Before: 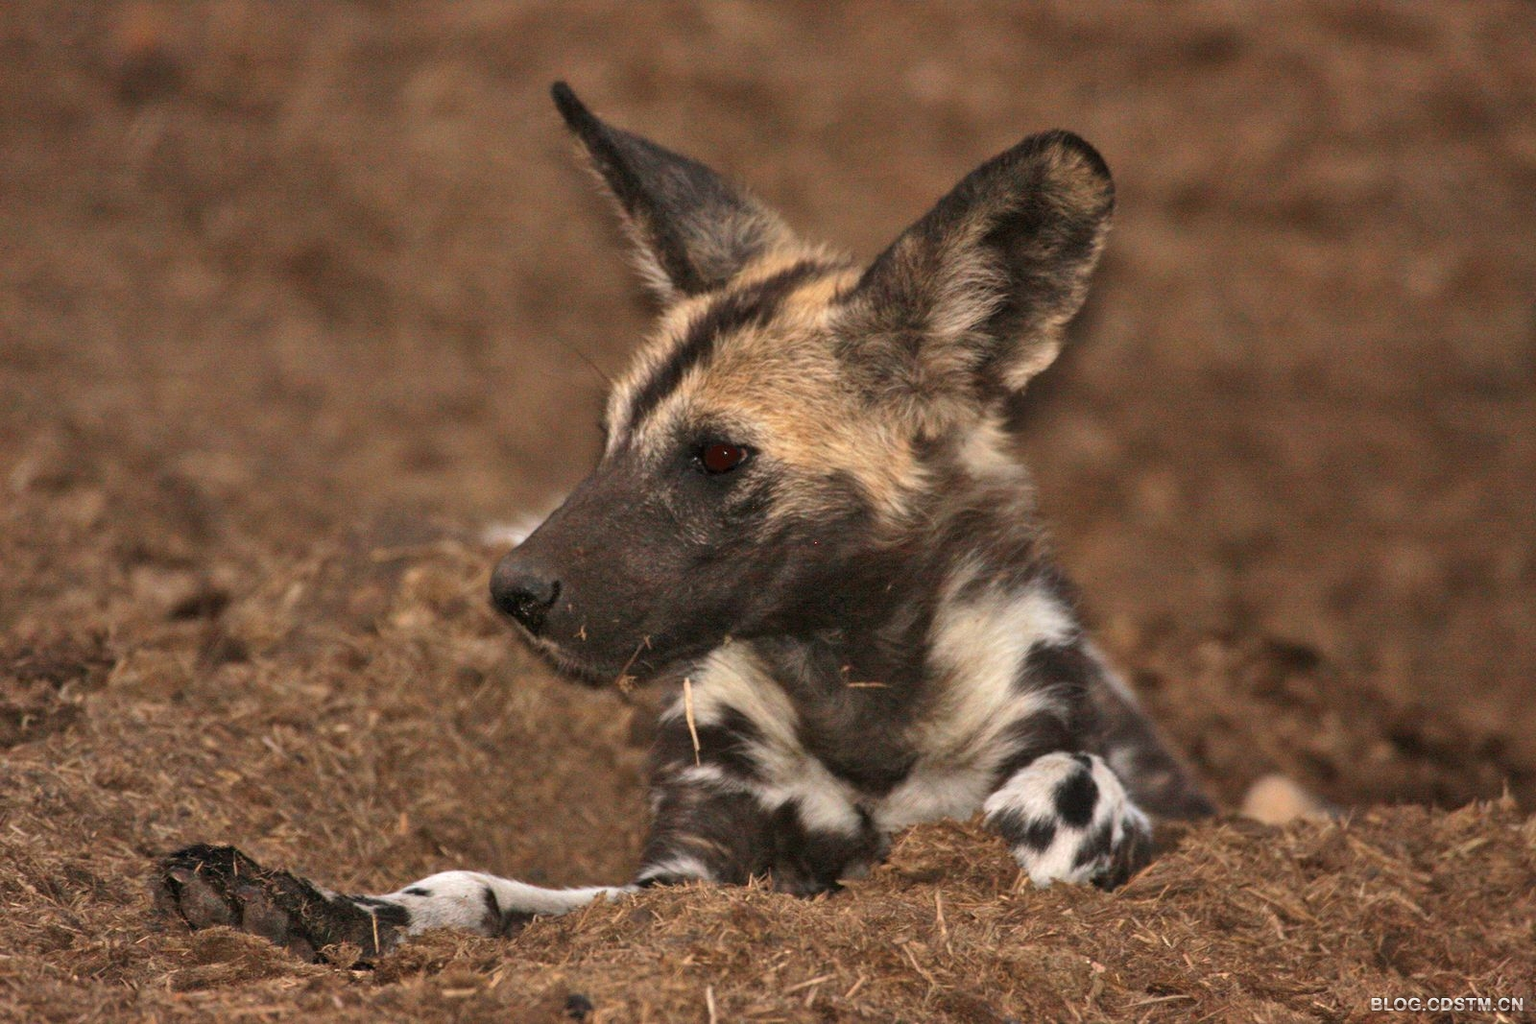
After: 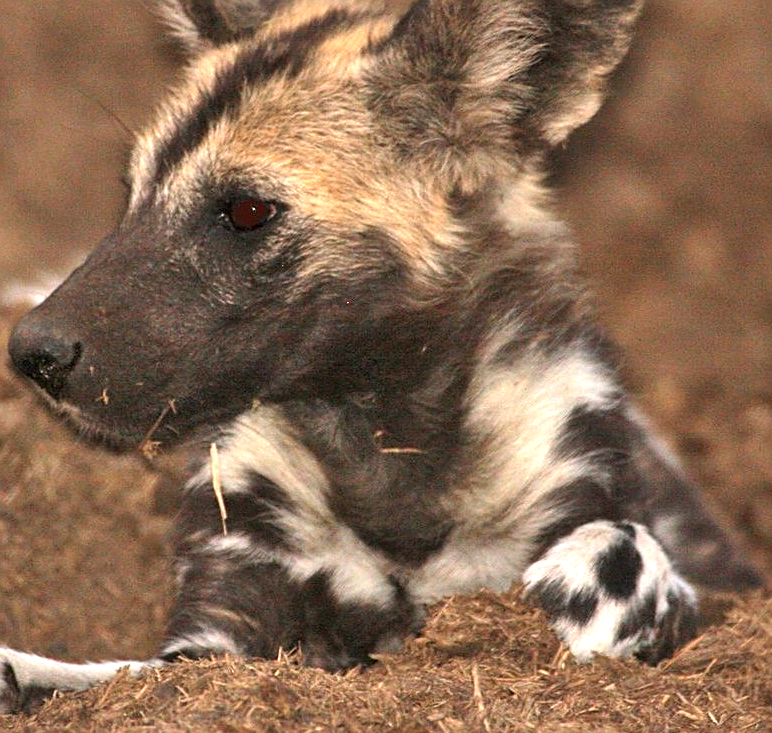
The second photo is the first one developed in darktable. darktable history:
crop: left 31.379%, top 24.658%, right 20.326%, bottom 6.628%
exposure: exposure 0.6 EV, compensate highlight preservation false
sharpen: on, module defaults
